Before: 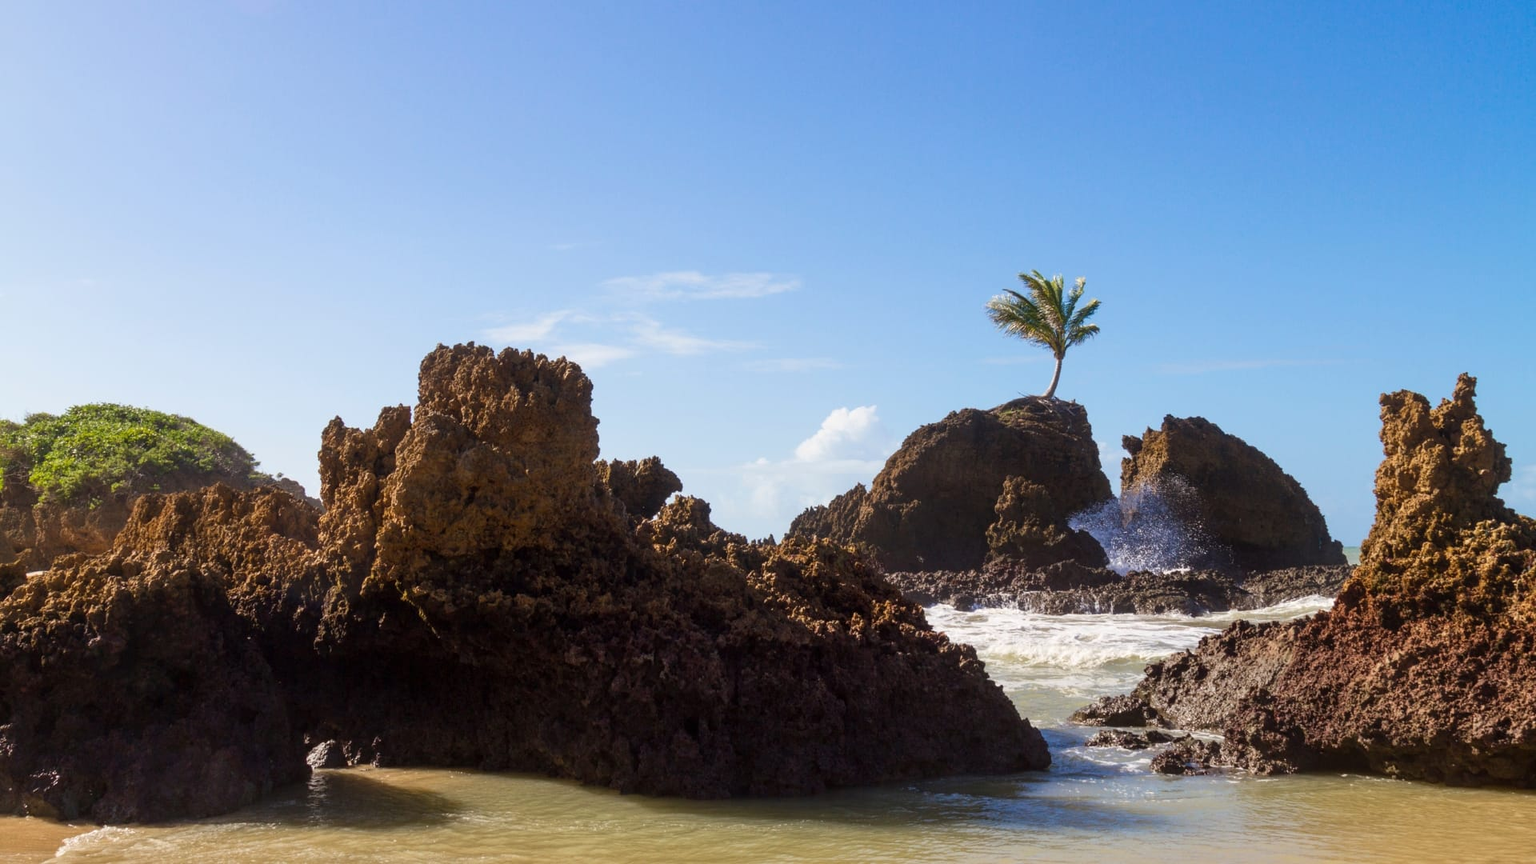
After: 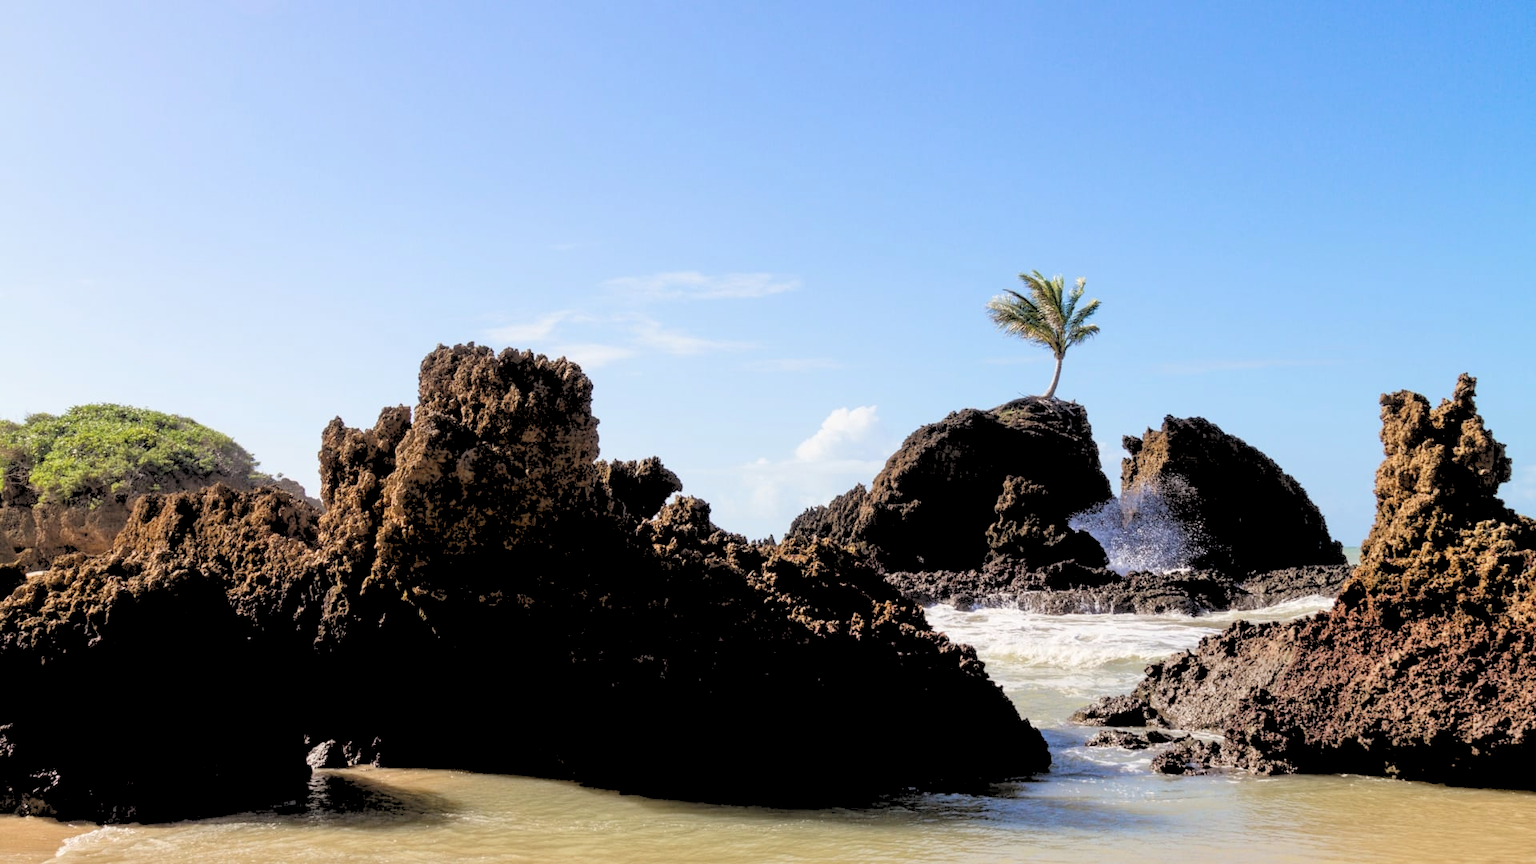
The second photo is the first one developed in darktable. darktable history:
rgb levels: levels [[0.027, 0.429, 0.996], [0, 0.5, 1], [0, 0.5, 1]]
contrast brightness saturation: saturation -0.17
